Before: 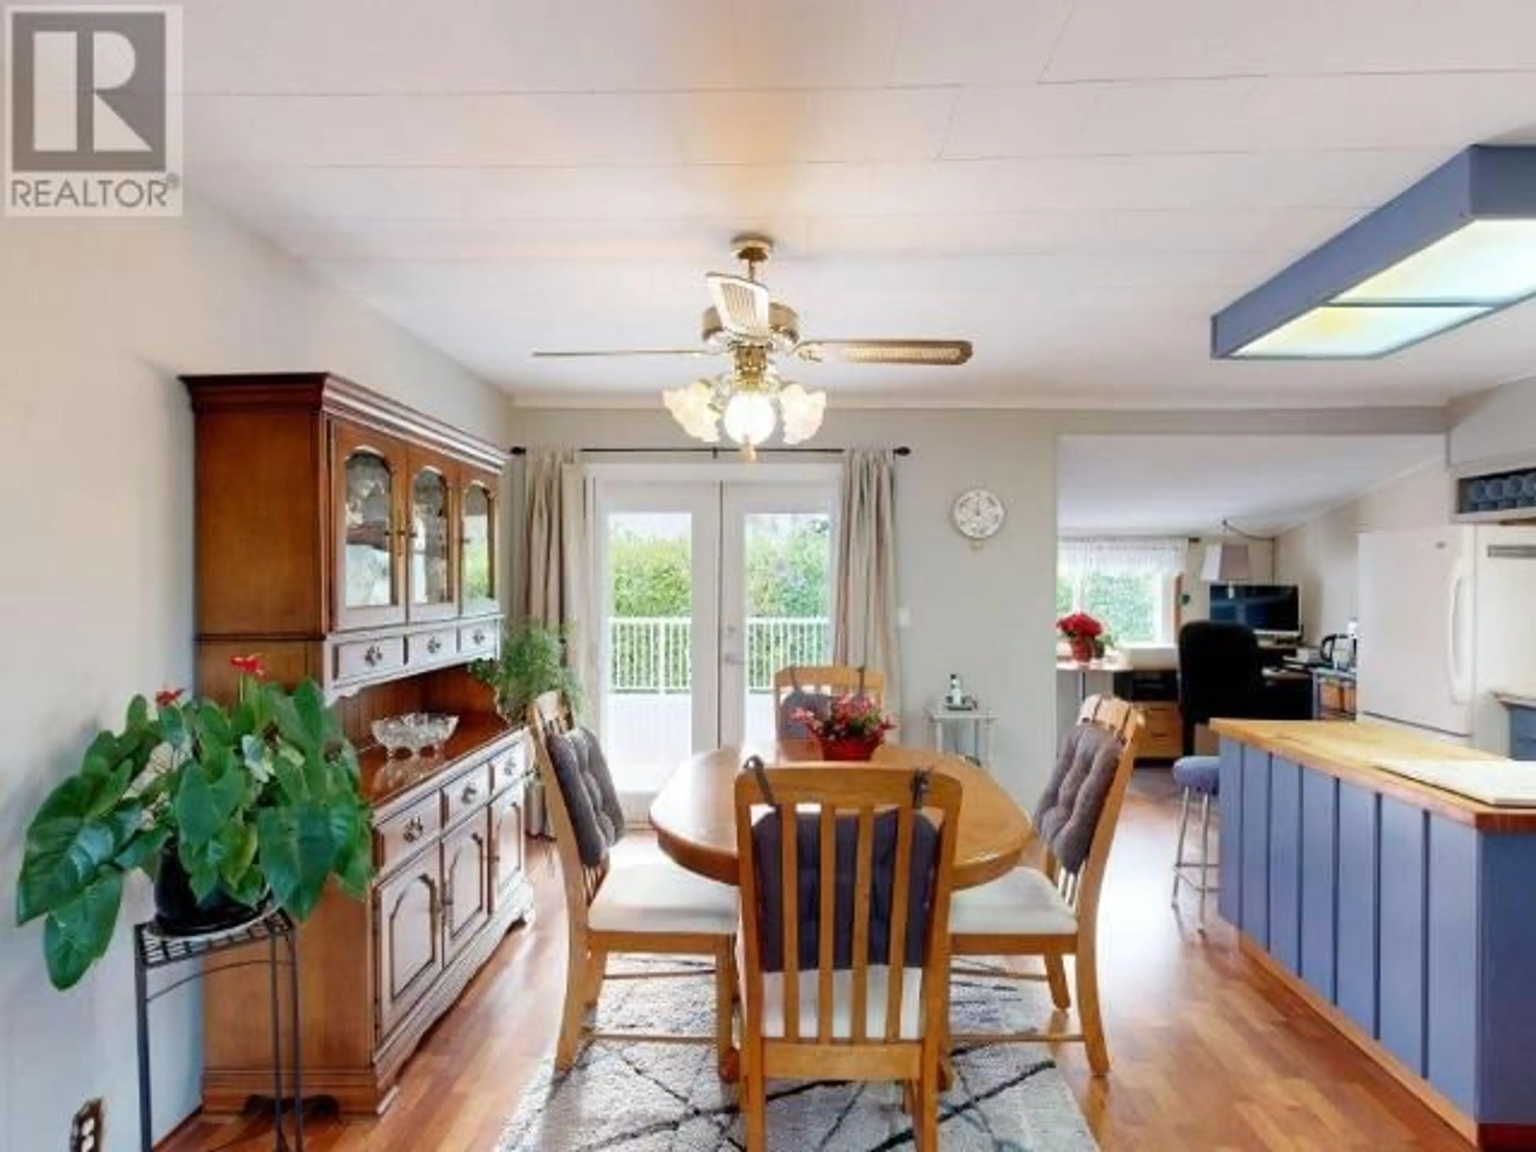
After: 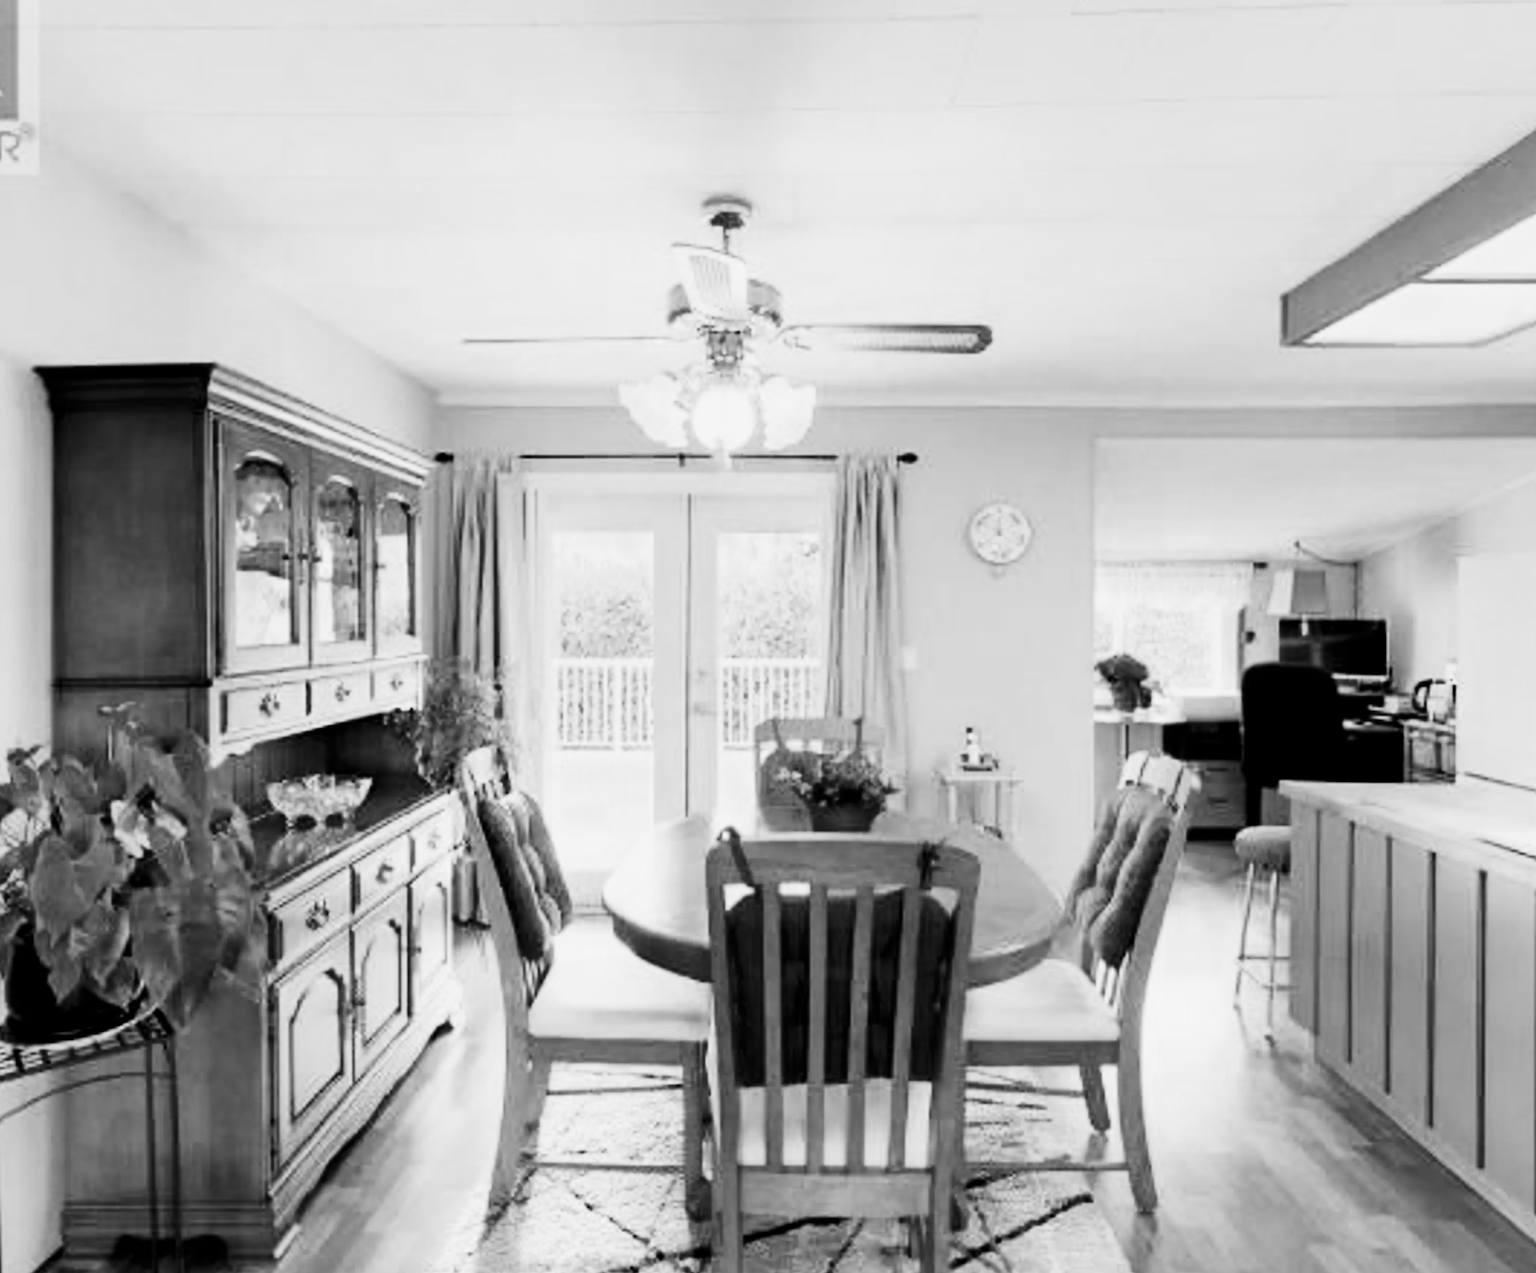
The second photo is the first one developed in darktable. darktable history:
crop: left 9.807%, top 6.259%, right 7.334%, bottom 2.177%
monochrome: on, module defaults
contrast brightness saturation: contrast 0.19, brightness -0.11, saturation 0.21
filmic rgb: threshold 3 EV, hardness 4.17, latitude 50%, contrast 1.1, preserve chrominance max RGB, color science v6 (2022), contrast in shadows safe, contrast in highlights safe, enable highlight reconstruction true
exposure: black level correction 0, exposure 0.7 EV, compensate exposure bias true, compensate highlight preservation false
